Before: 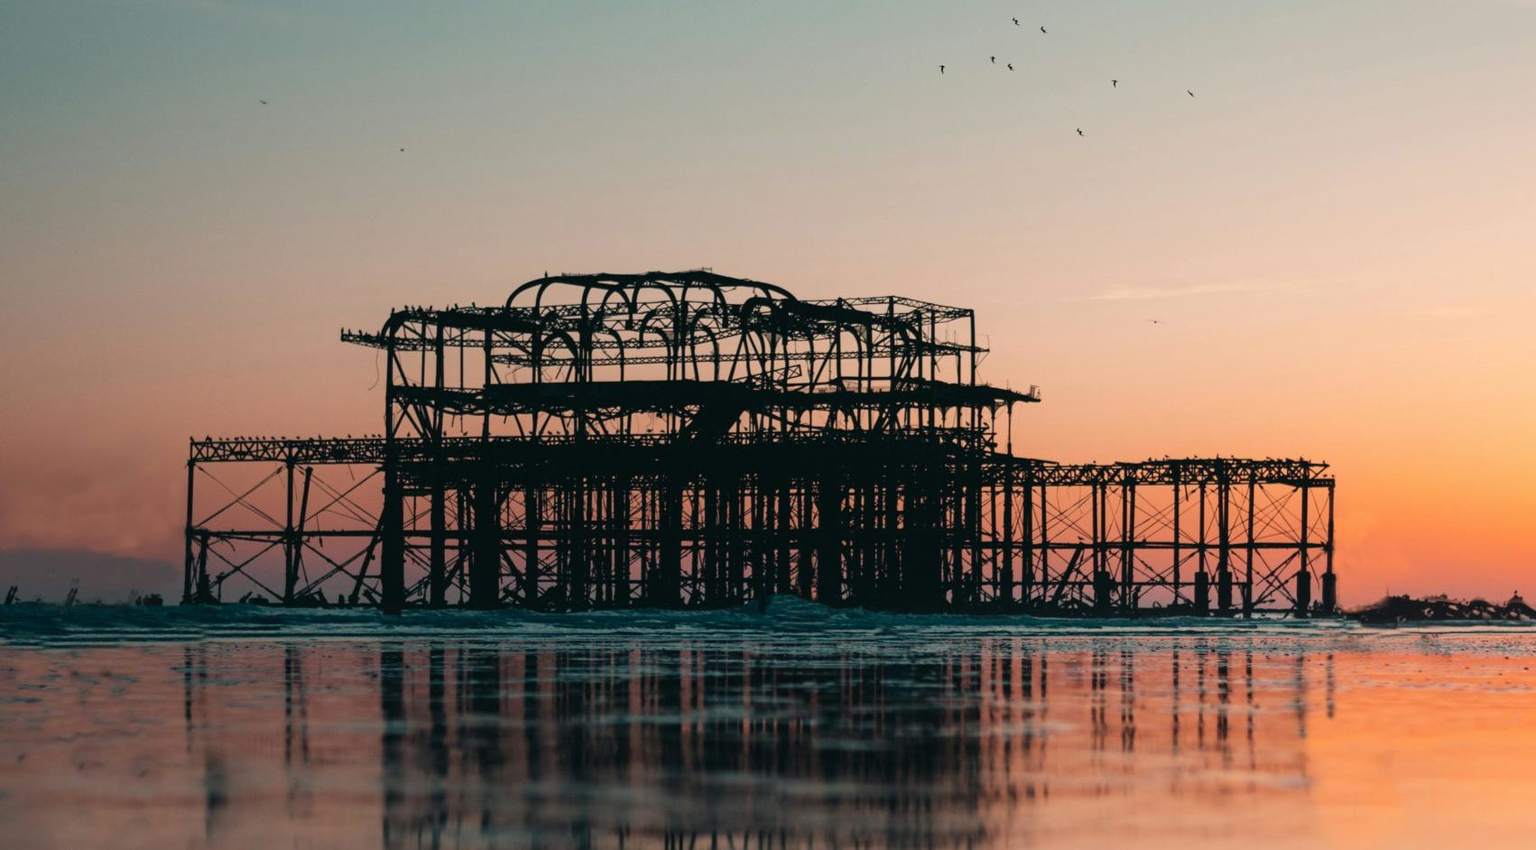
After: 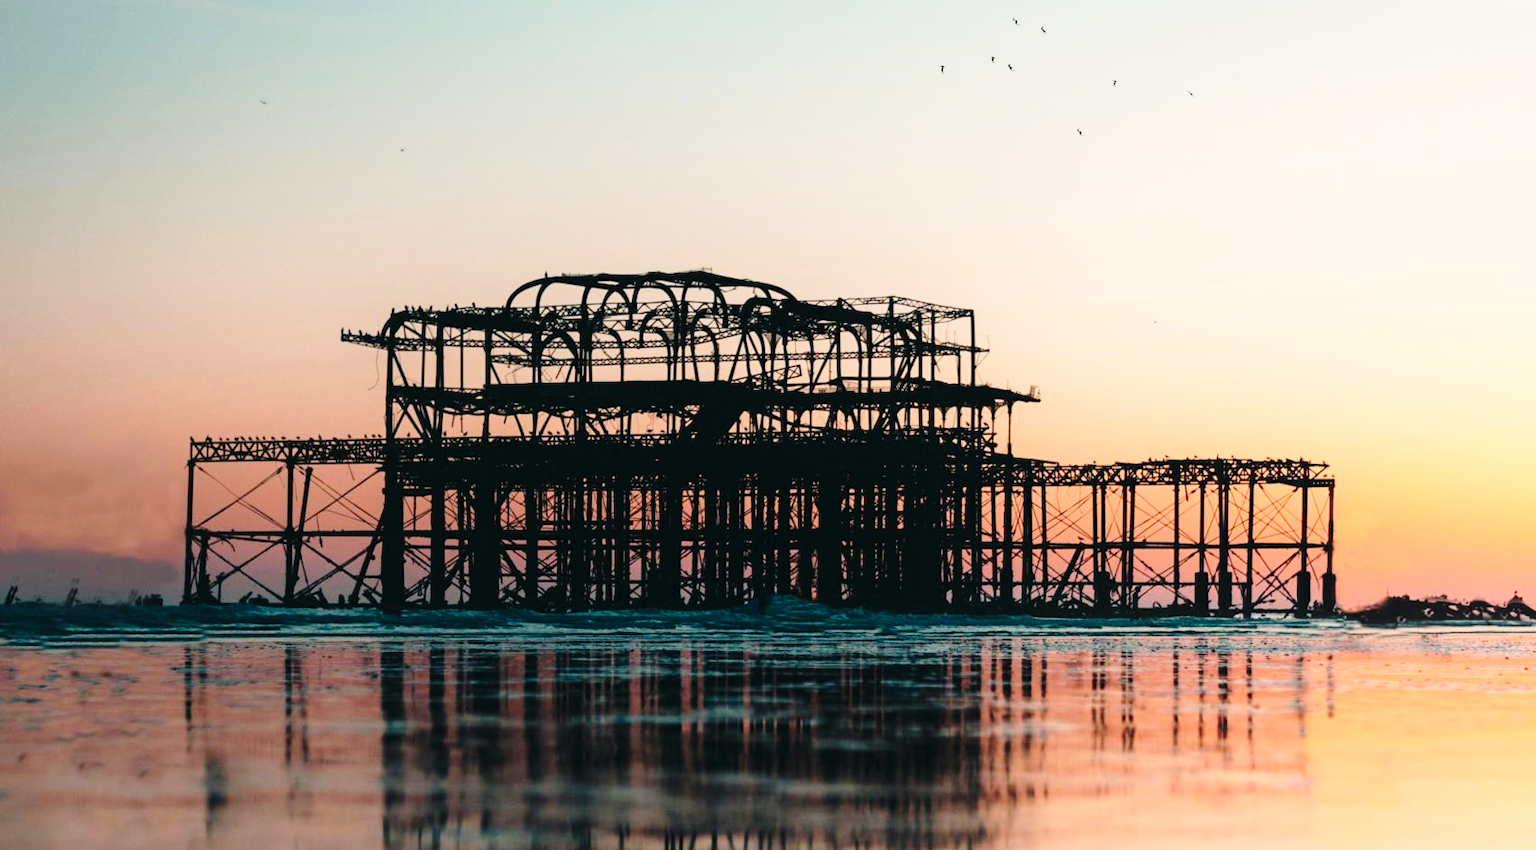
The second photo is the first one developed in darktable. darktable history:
base curve: curves: ch0 [(0, 0) (0.028, 0.03) (0.121, 0.232) (0.46, 0.748) (0.859, 0.968) (1, 1)], preserve colors none
shadows and highlights: shadows -23.08, highlights 46.15, soften with gaussian
